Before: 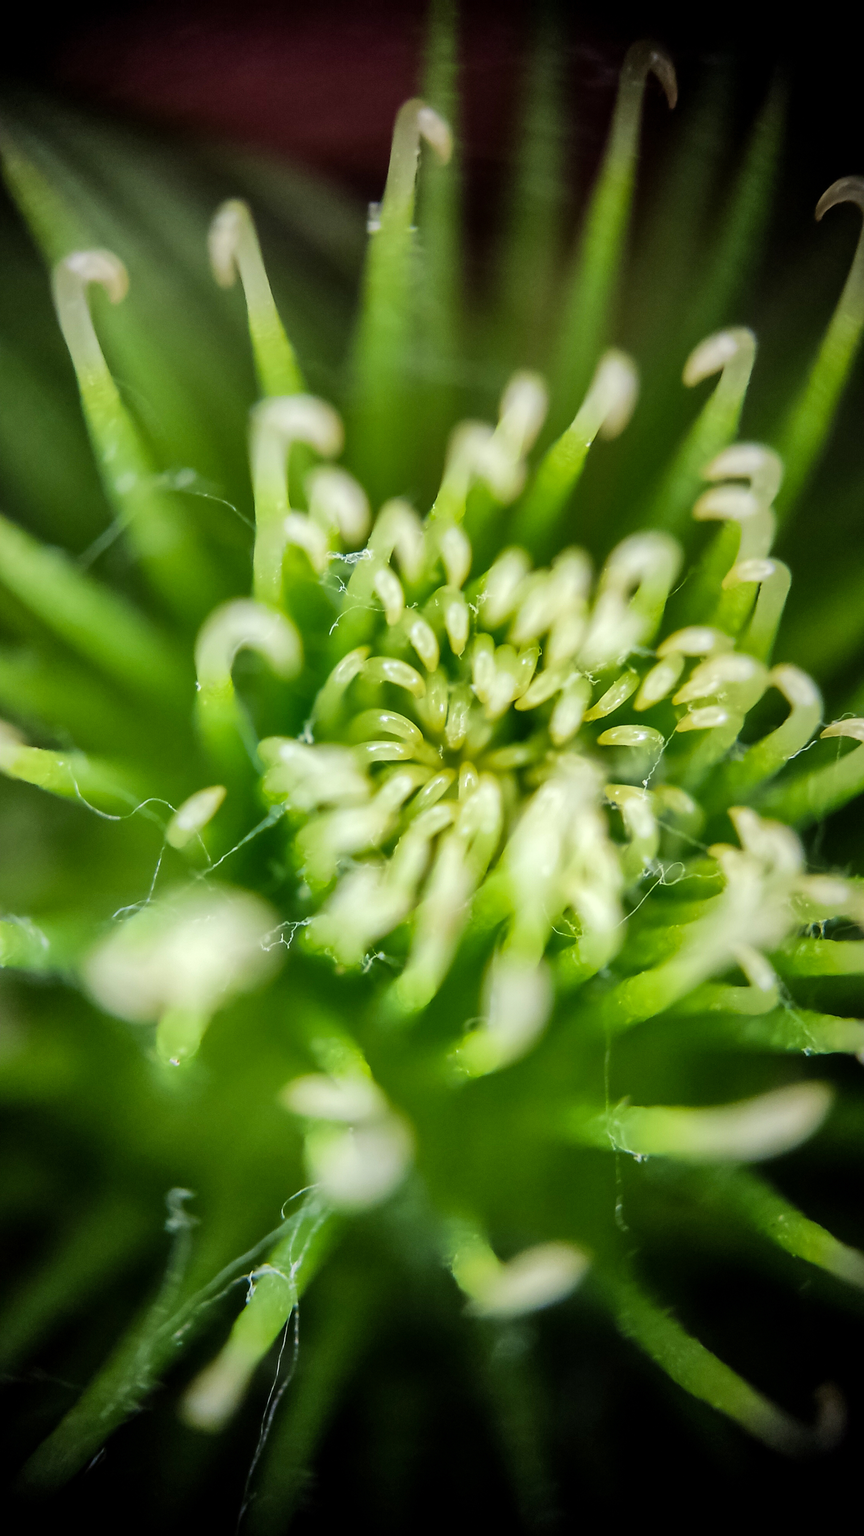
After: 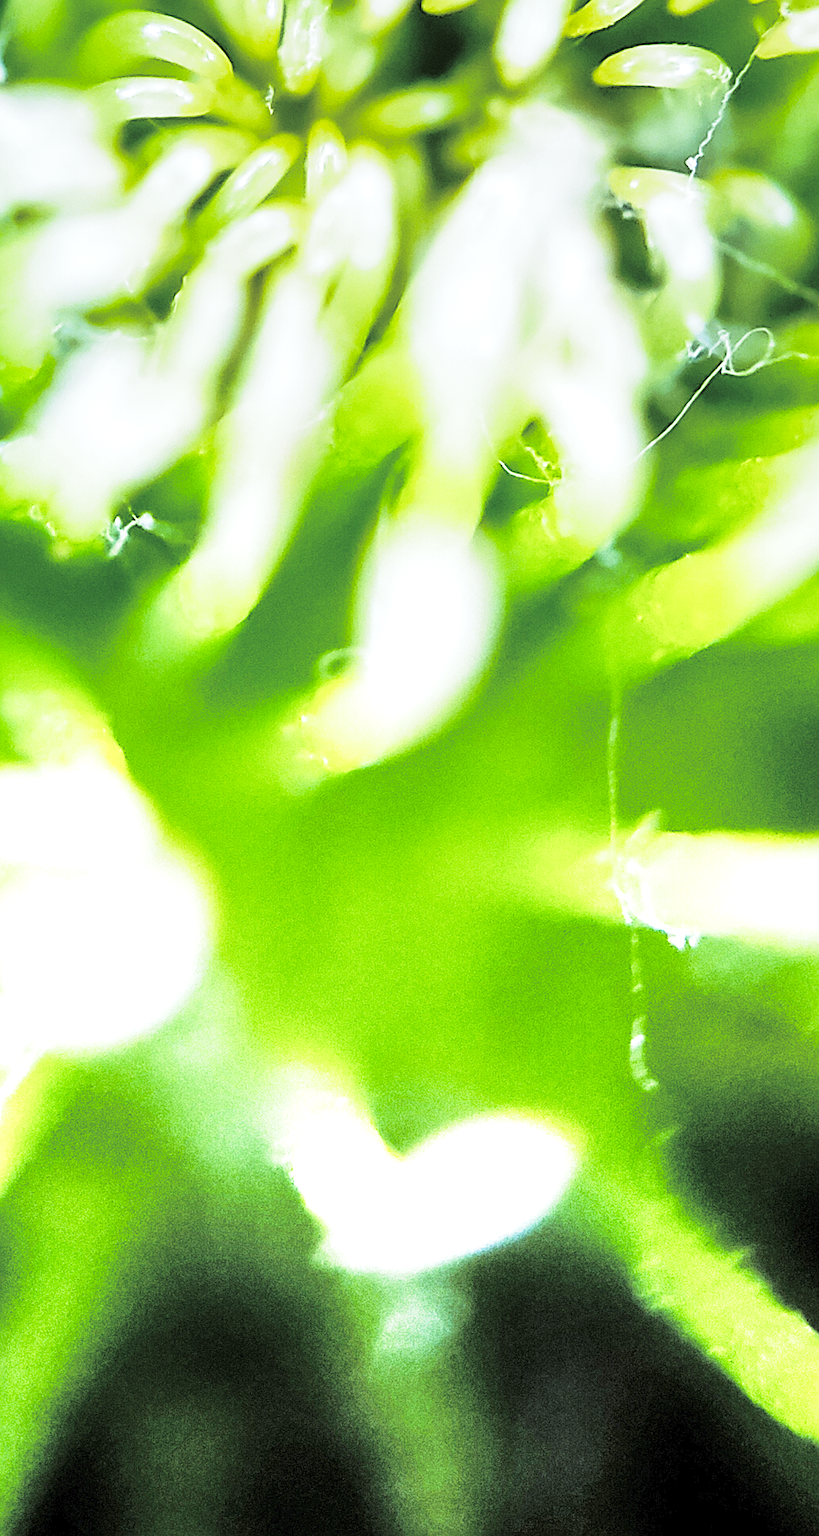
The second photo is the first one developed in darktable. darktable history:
sharpen: on, module defaults
white balance: red 0.871, blue 1.249
split-toning: shadows › hue 36°, shadows › saturation 0.05, highlights › hue 10.8°, highlights › saturation 0.15, compress 40%
base curve: curves: ch0 [(0, 0) (0.028, 0.03) (0.121, 0.232) (0.46, 0.748) (0.859, 0.968) (1, 1)], preserve colors none
exposure: exposure 0.15 EV, compensate highlight preservation false
crop: left 35.976%, top 45.819%, right 18.162%, bottom 5.807%
tone equalizer: on, module defaults
graduated density: density -3.9 EV
